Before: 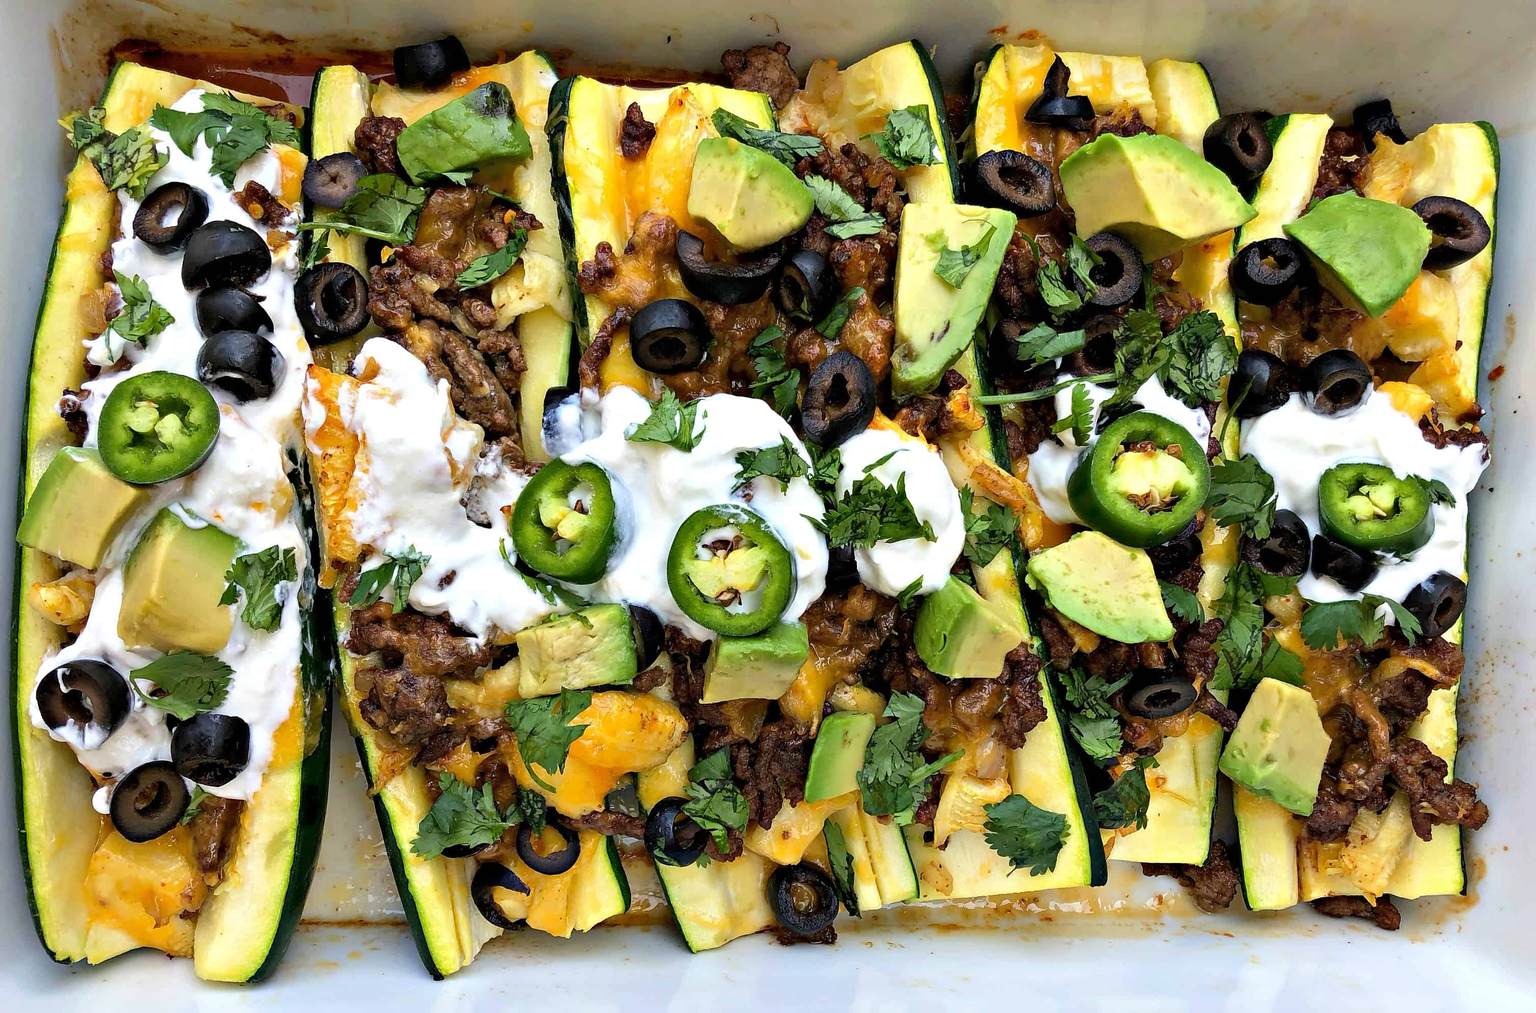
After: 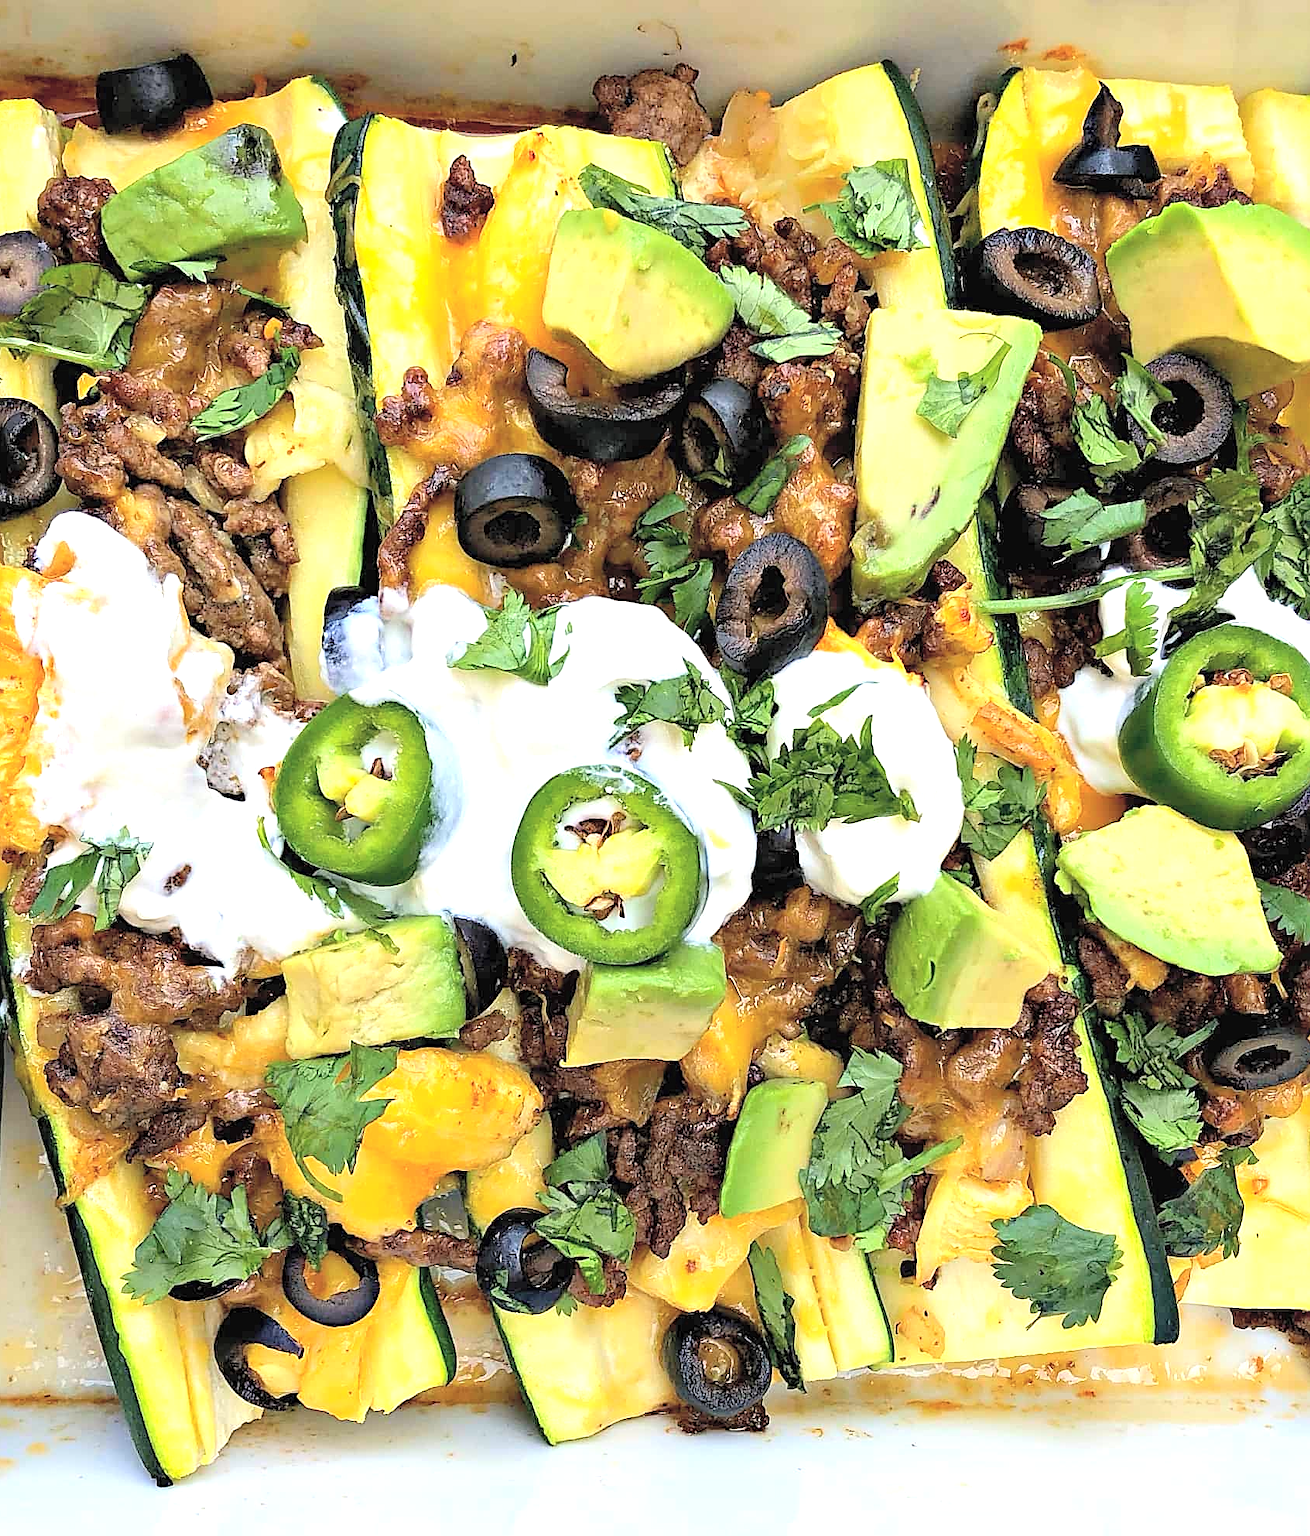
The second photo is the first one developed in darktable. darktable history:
sharpen: on, module defaults
contrast brightness saturation: brightness 0.28
white balance: red 1.009, blue 0.985
exposure: exposure 0.564 EV, compensate highlight preservation false
crop: left 21.496%, right 22.254%
